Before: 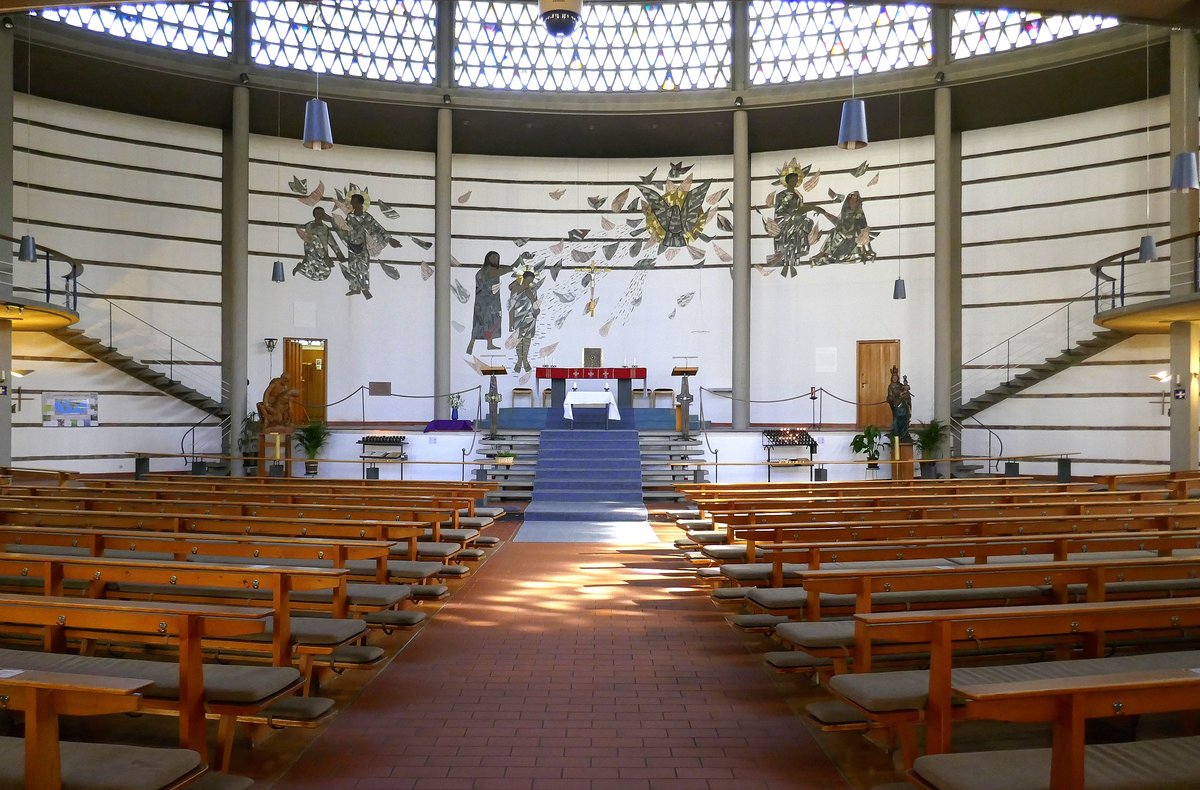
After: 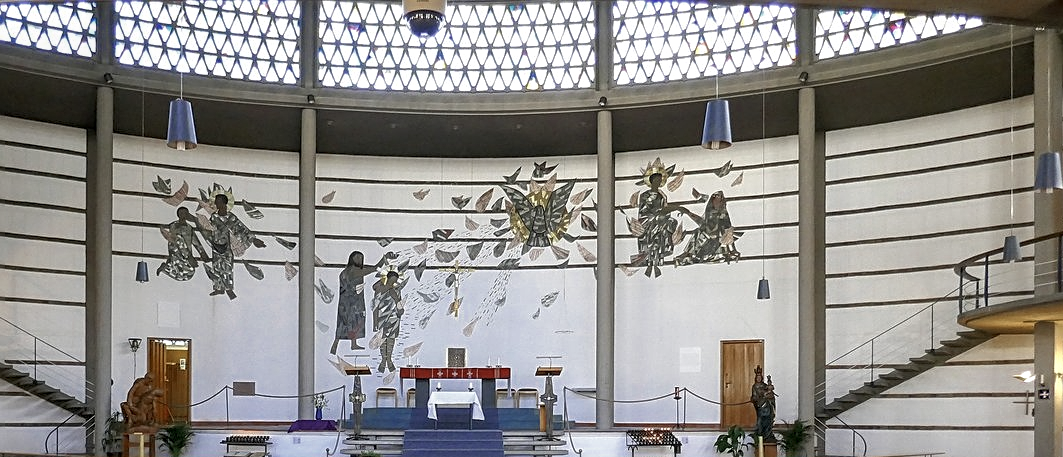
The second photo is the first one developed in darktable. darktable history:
local contrast: detail 130%
tone equalizer: on, module defaults
contrast brightness saturation: saturation -0.062
sharpen: on, module defaults
shadows and highlights: shadows 24.87, highlights -23.4
crop and rotate: left 11.411%, bottom 42.134%
color zones: curves: ch0 [(0, 0.5) (0.125, 0.4) (0.25, 0.5) (0.375, 0.4) (0.5, 0.4) (0.625, 0.35) (0.75, 0.35) (0.875, 0.5)]; ch1 [(0, 0.35) (0.125, 0.45) (0.25, 0.35) (0.375, 0.35) (0.5, 0.35) (0.625, 0.35) (0.75, 0.45) (0.875, 0.35)]; ch2 [(0, 0.6) (0.125, 0.5) (0.25, 0.5) (0.375, 0.6) (0.5, 0.6) (0.625, 0.5) (0.75, 0.5) (0.875, 0.5)]
